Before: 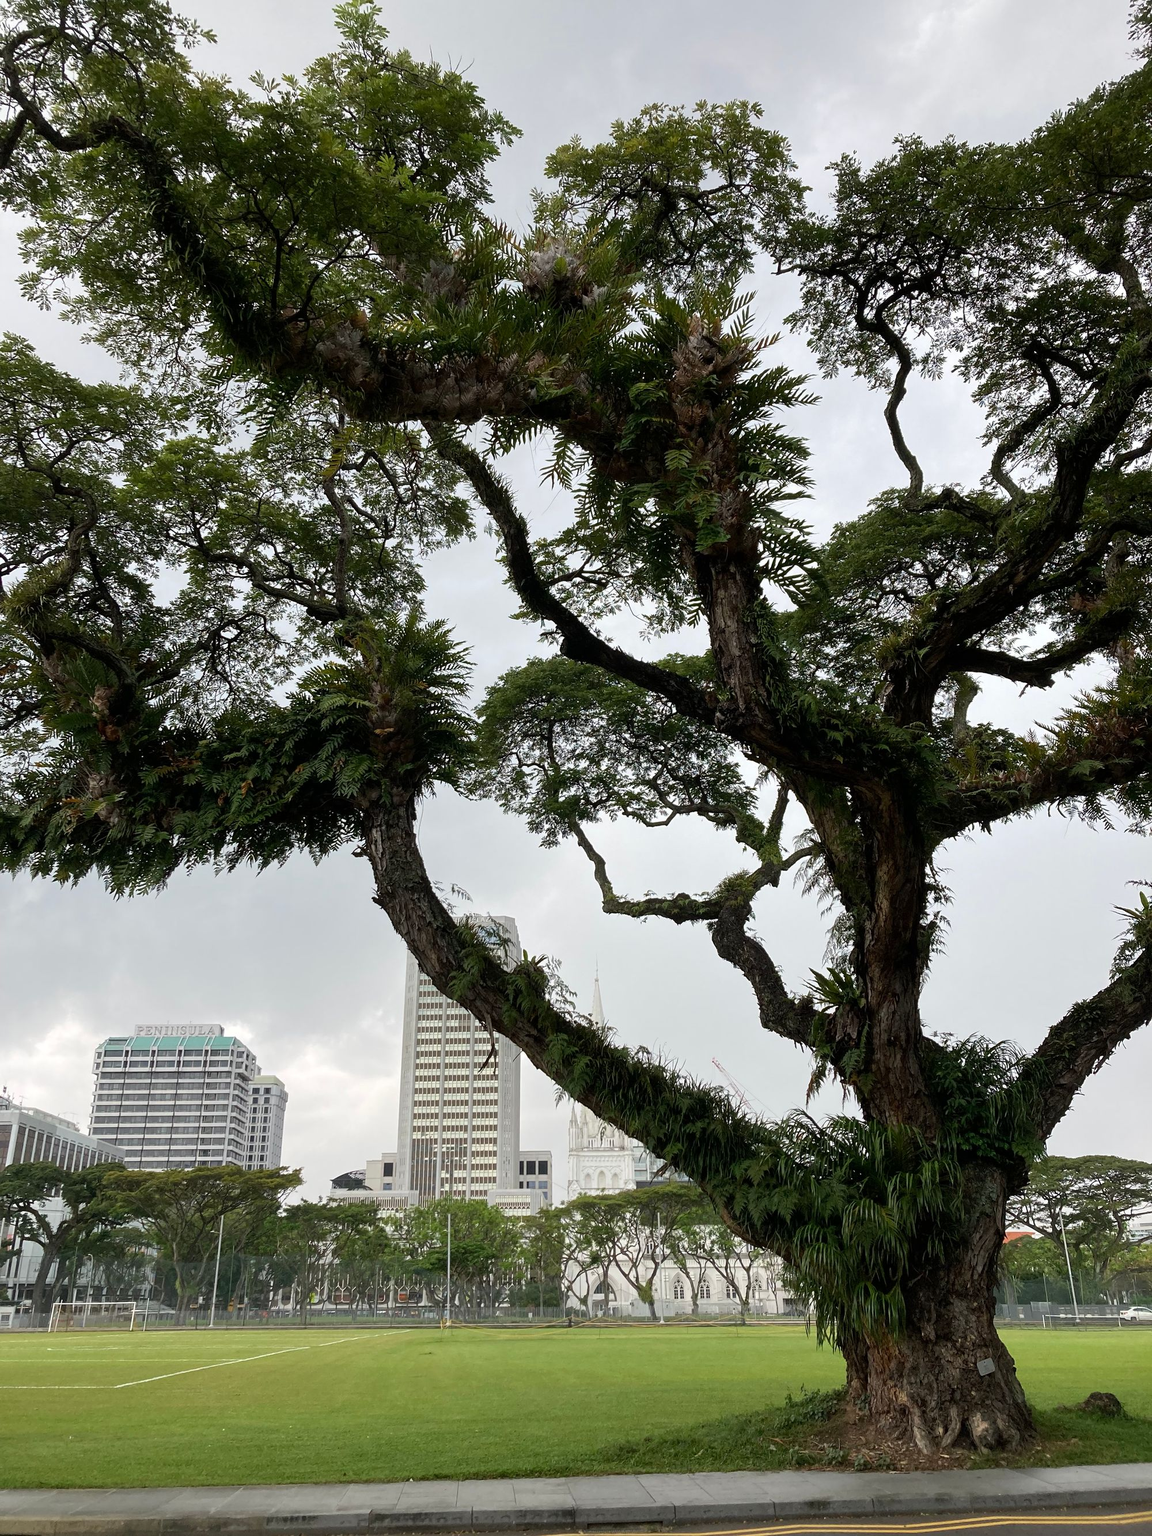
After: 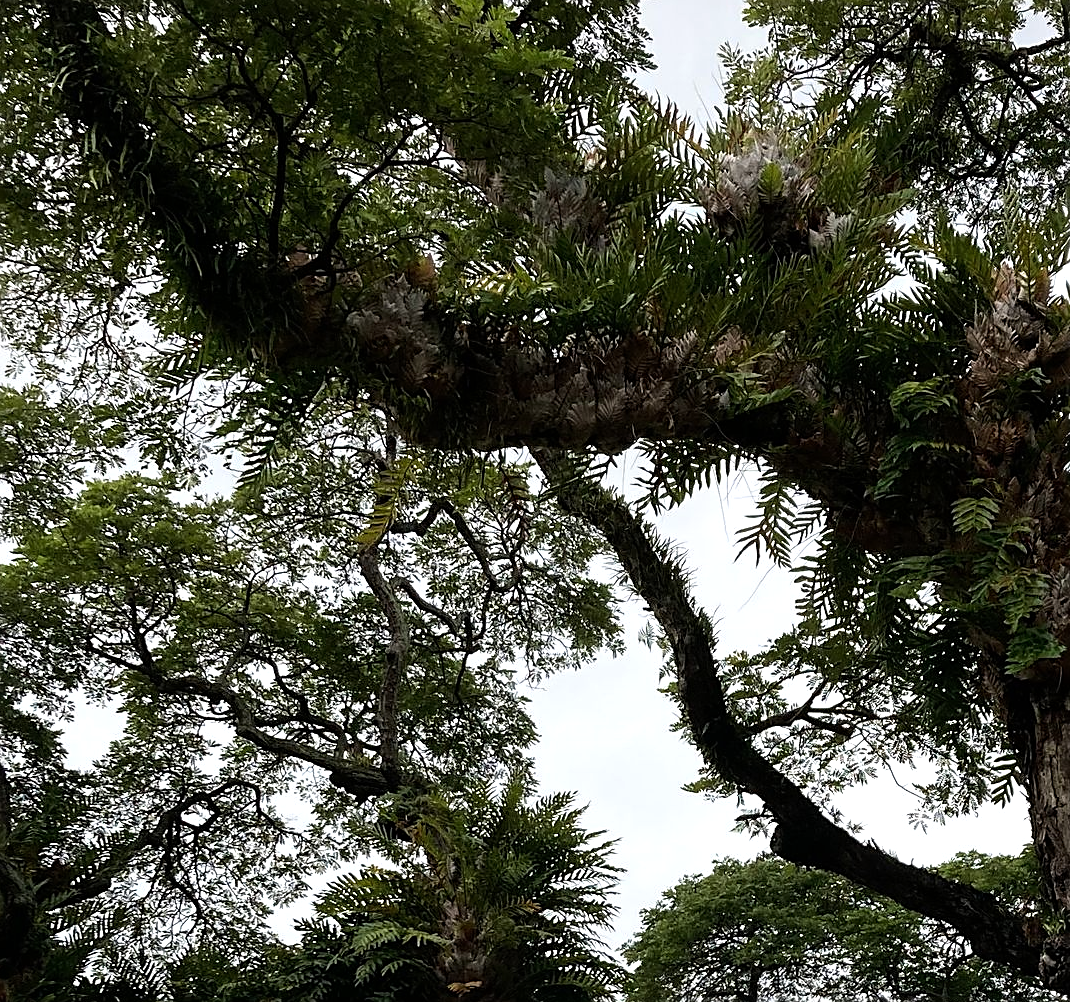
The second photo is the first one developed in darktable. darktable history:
sharpen: on, module defaults
crop: left 10.116%, top 10.614%, right 36.383%, bottom 51.803%
tone equalizer: -8 EV -0.417 EV, -7 EV -0.424 EV, -6 EV -0.353 EV, -5 EV -0.234 EV, -3 EV 0.243 EV, -2 EV 0.348 EV, -1 EV 0.387 EV, +0 EV 0.395 EV
